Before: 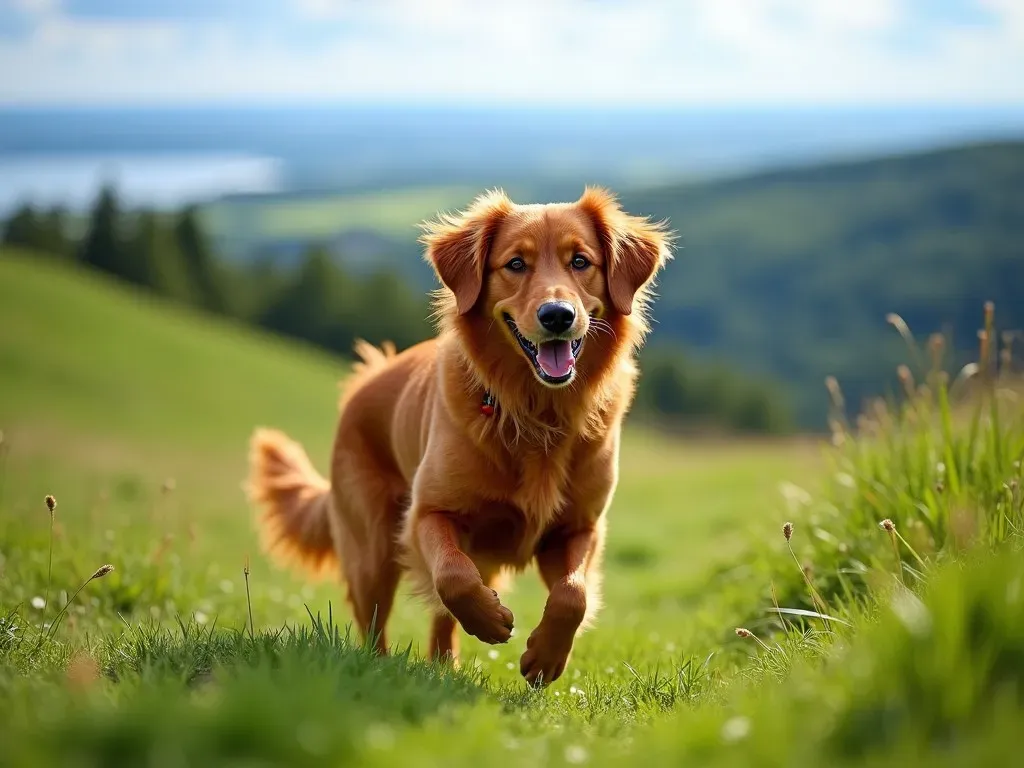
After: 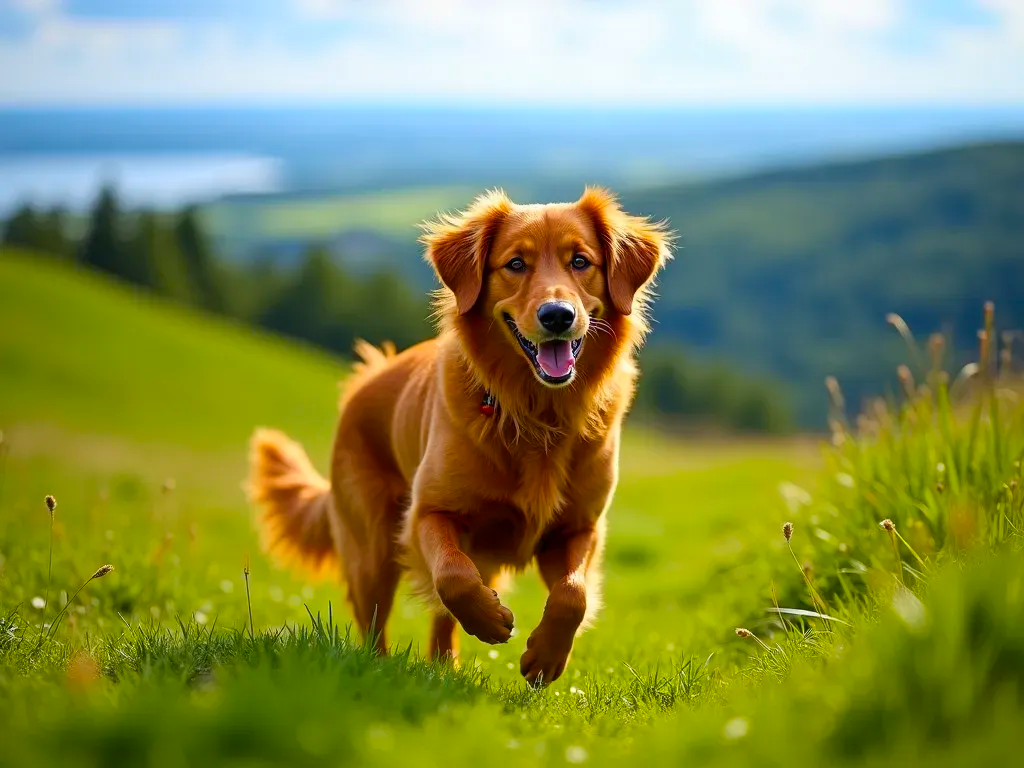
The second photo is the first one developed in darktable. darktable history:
color balance rgb: highlights gain › chroma 0.211%, highlights gain › hue 332.16°, perceptual saturation grading › global saturation 25.387%, global vibrance 20%
